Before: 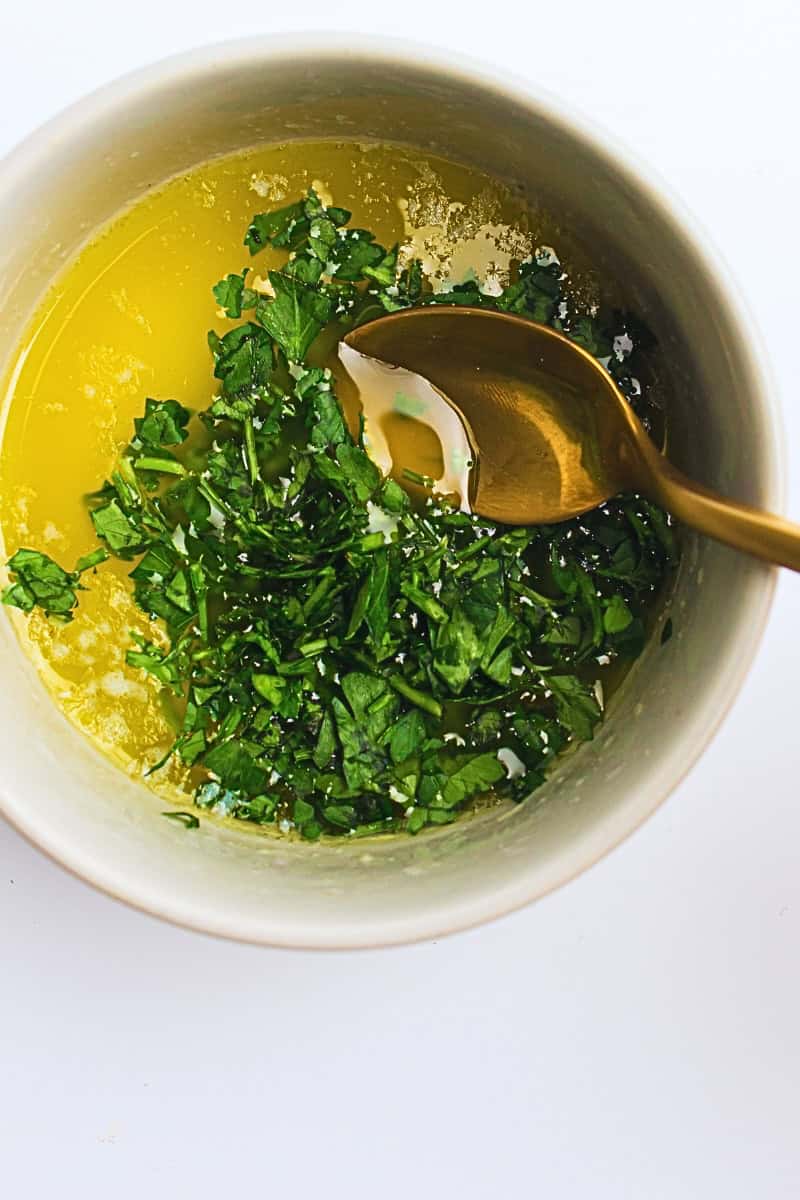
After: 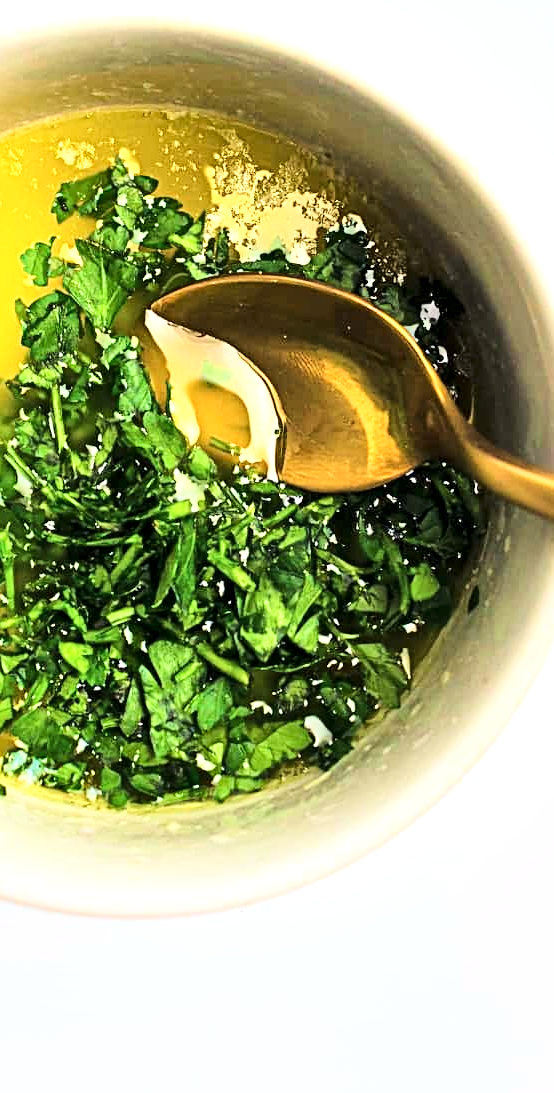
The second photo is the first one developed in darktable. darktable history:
base curve: curves: ch0 [(0, 0.003) (0.001, 0.002) (0.006, 0.004) (0.02, 0.022) (0.048, 0.086) (0.094, 0.234) (0.162, 0.431) (0.258, 0.629) (0.385, 0.8) (0.548, 0.918) (0.751, 0.988) (1, 1)]
crop and rotate: left 24.133%, top 2.706%, right 6.614%, bottom 6.157%
local contrast: mode bilateral grid, contrast 25, coarseness 61, detail 152%, midtone range 0.2
